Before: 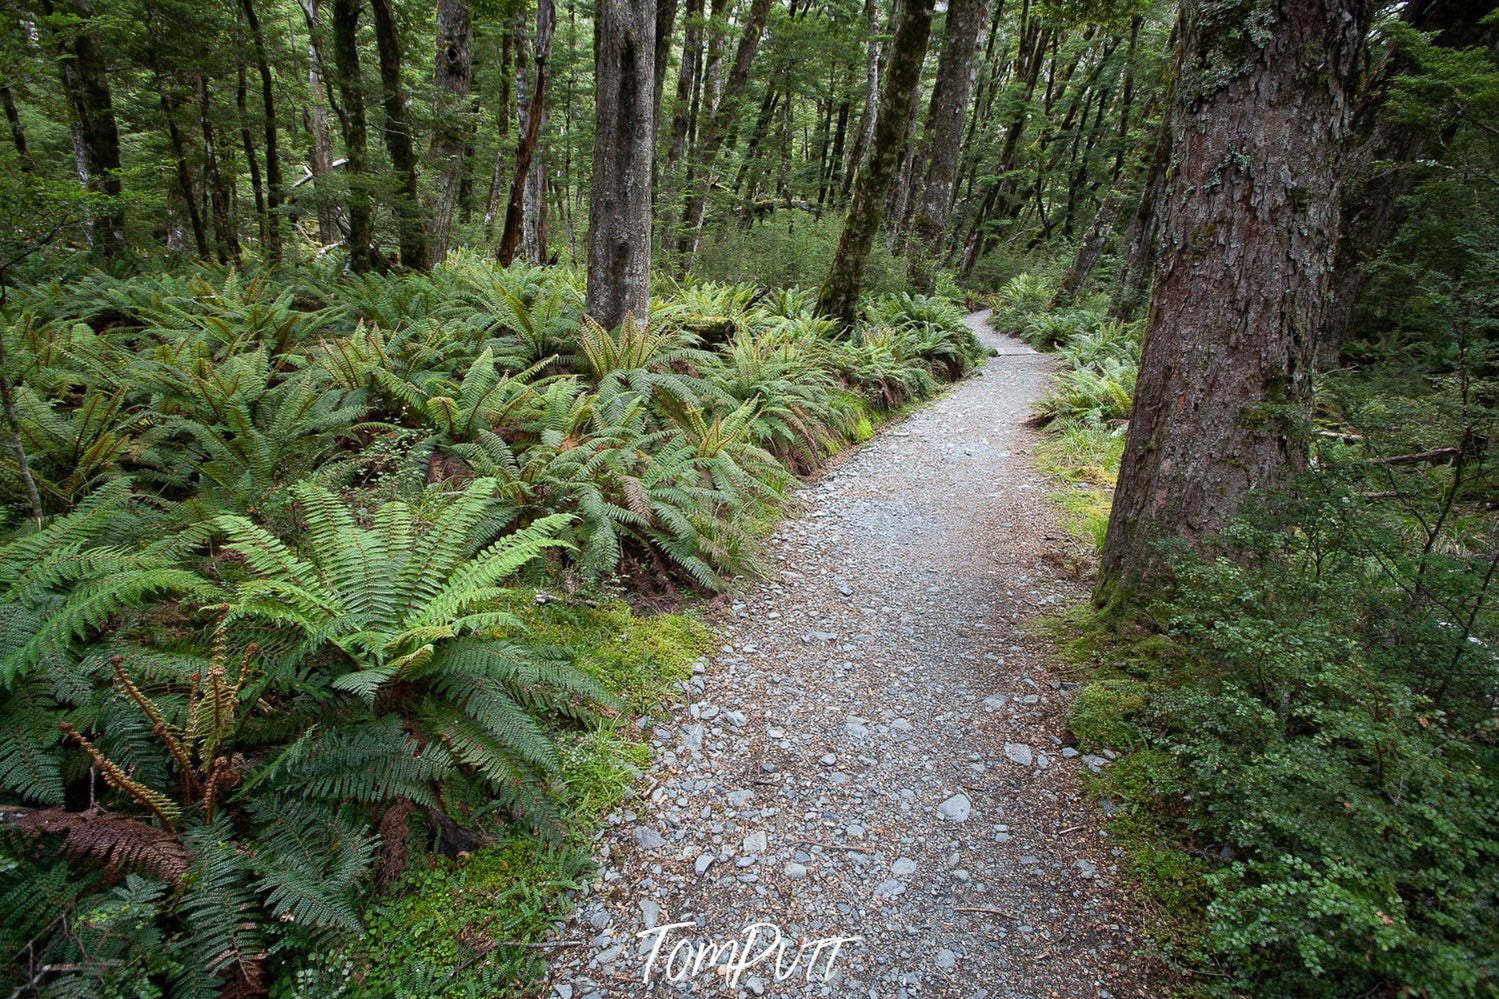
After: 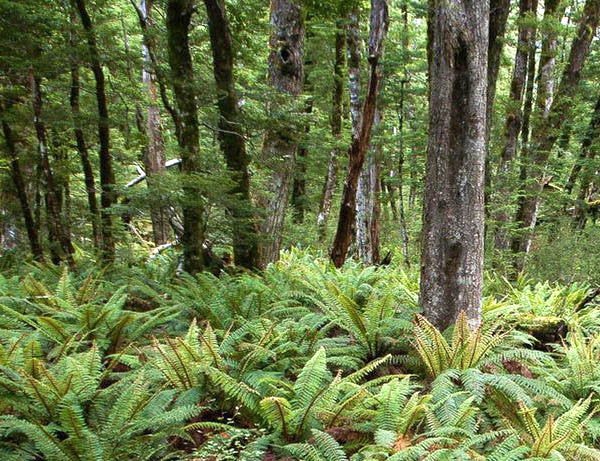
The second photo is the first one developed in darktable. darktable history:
exposure: black level correction 0, exposure 0.69 EV, compensate highlight preservation false
crop and rotate: left 11.145%, top 0.083%, right 48.788%, bottom 53.726%
velvia: on, module defaults
